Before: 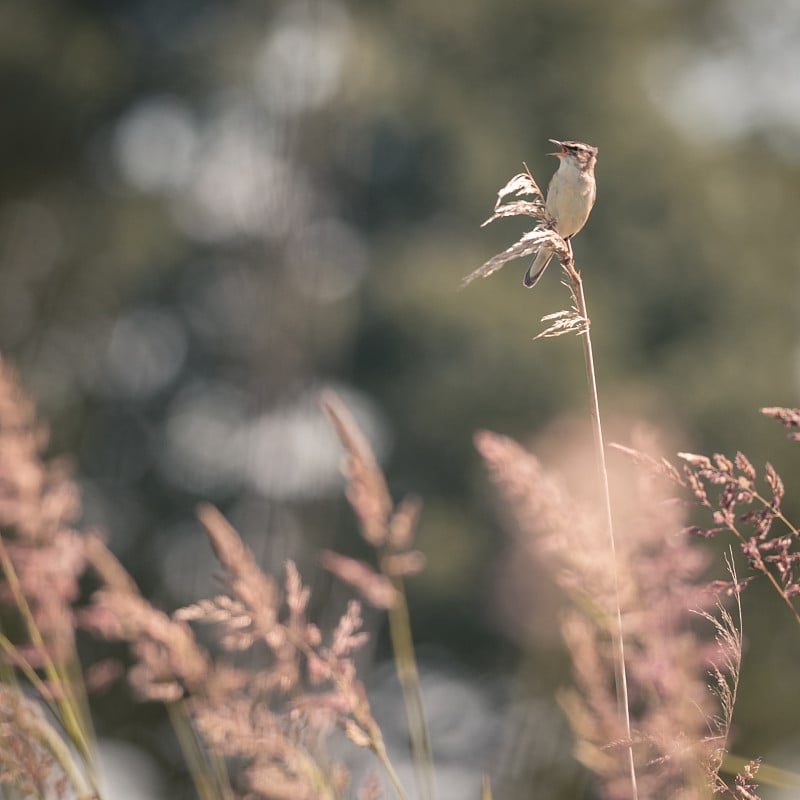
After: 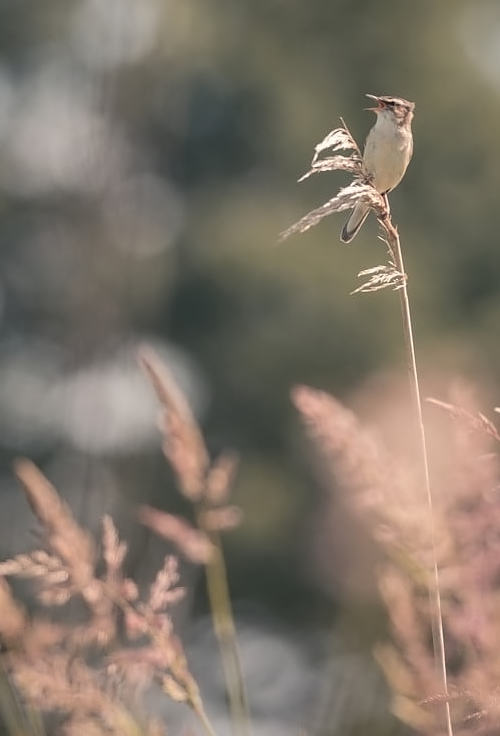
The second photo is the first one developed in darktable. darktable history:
crop and rotate: left 23.12%, top 5.639%, right 14.325%, bottom 2.352%
contrast equalizer: octaves 7, y [[0.5 ×4, 0.525, 0.667], [0.5 ×6], [0.5 ×6], [0 ×4, 0.042, 0], [0, 0, 0.004, 0.1, 0.191, 0.131]]
shadows and highlights: on, module defaults
